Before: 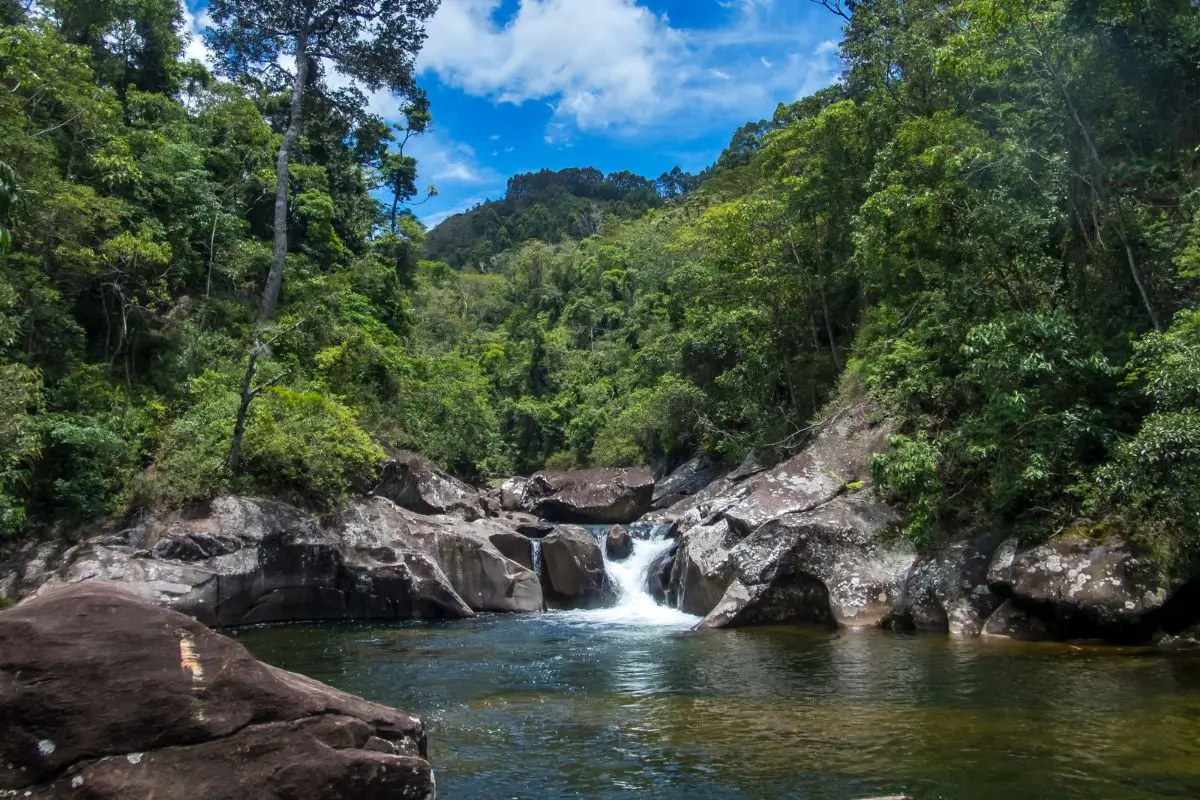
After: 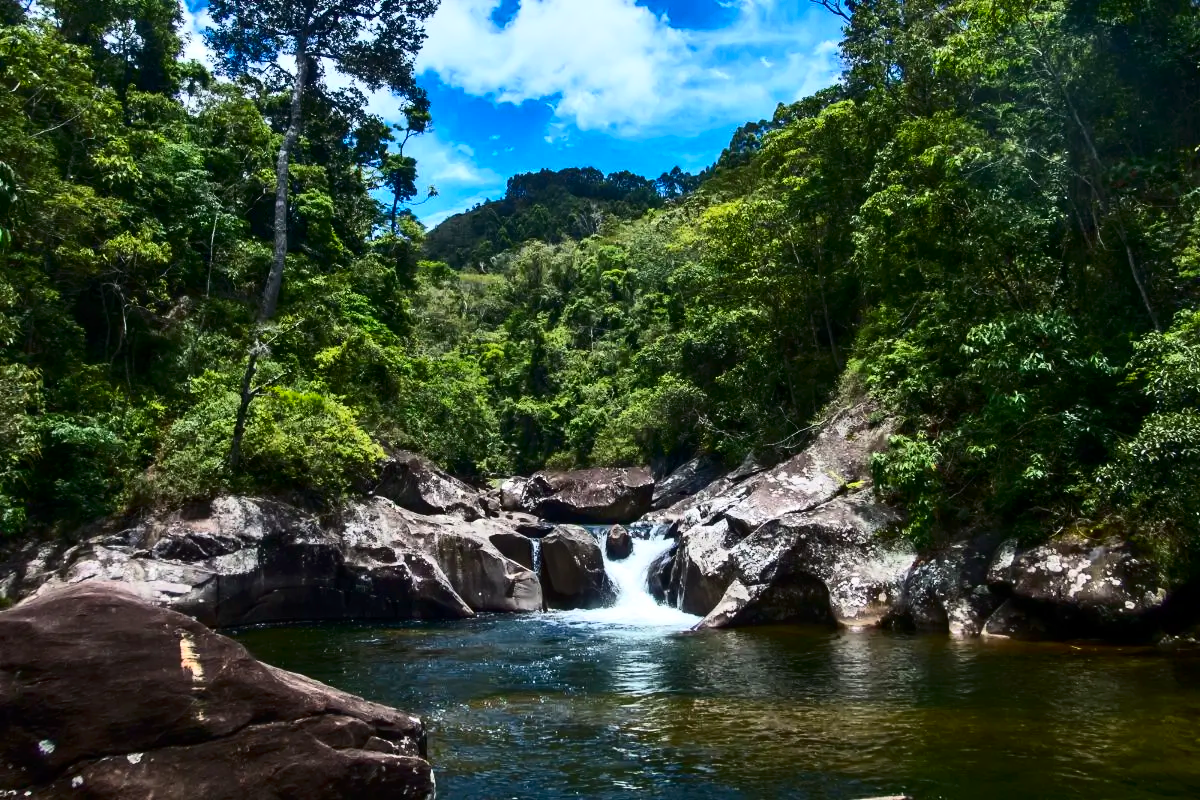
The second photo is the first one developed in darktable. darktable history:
contrast brightness saturation: contrast 0.403, brightness 0.051, saturation 0.261
